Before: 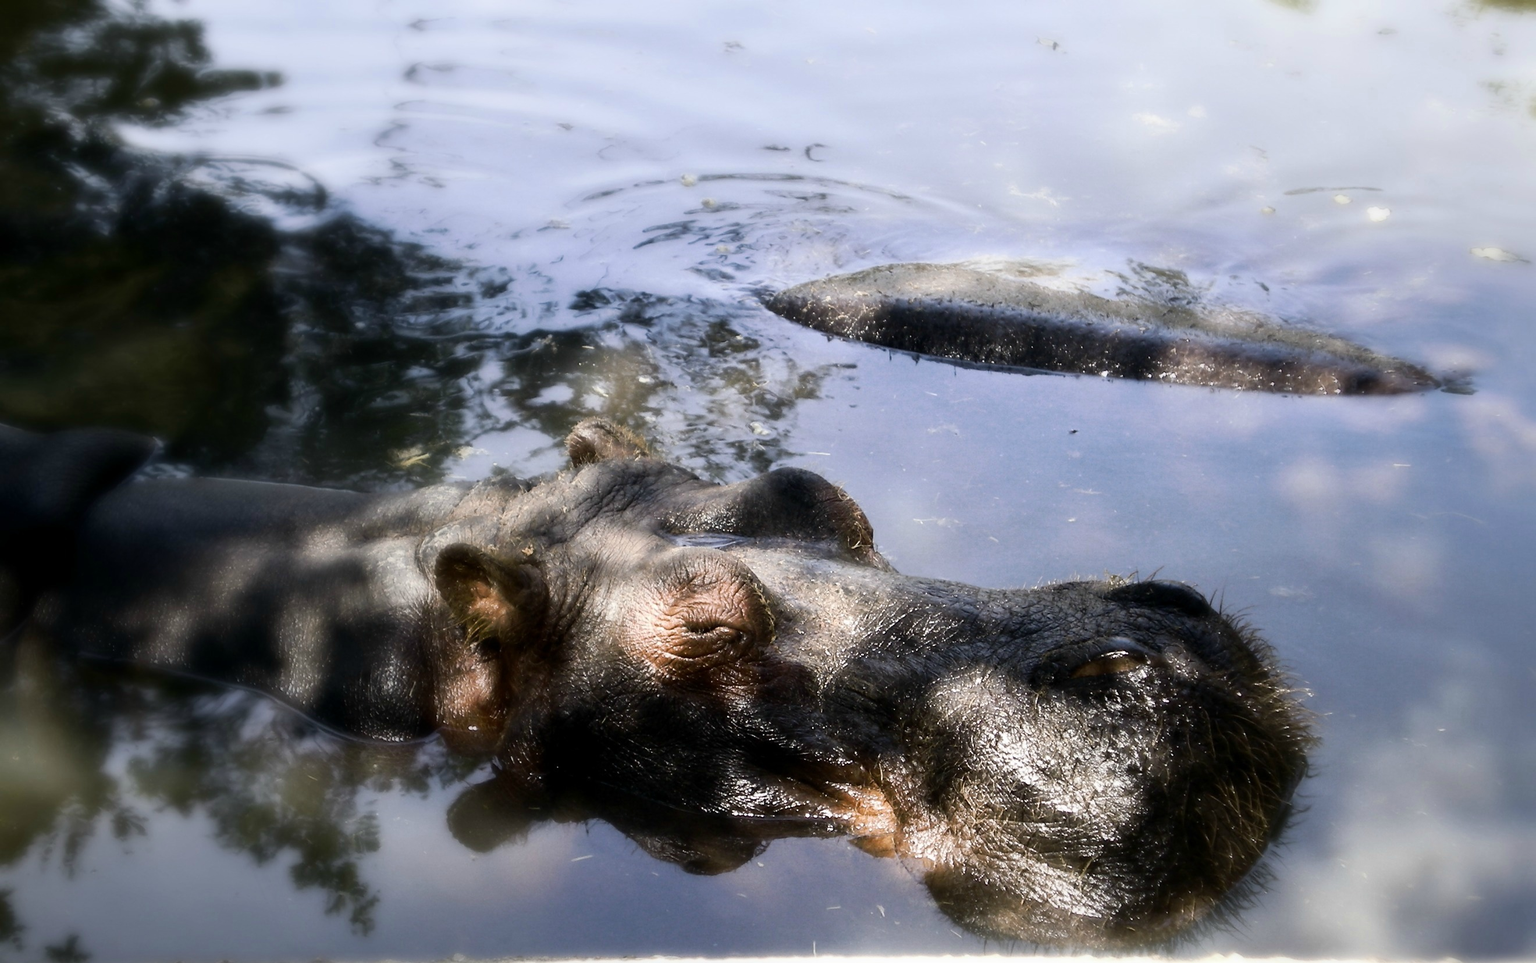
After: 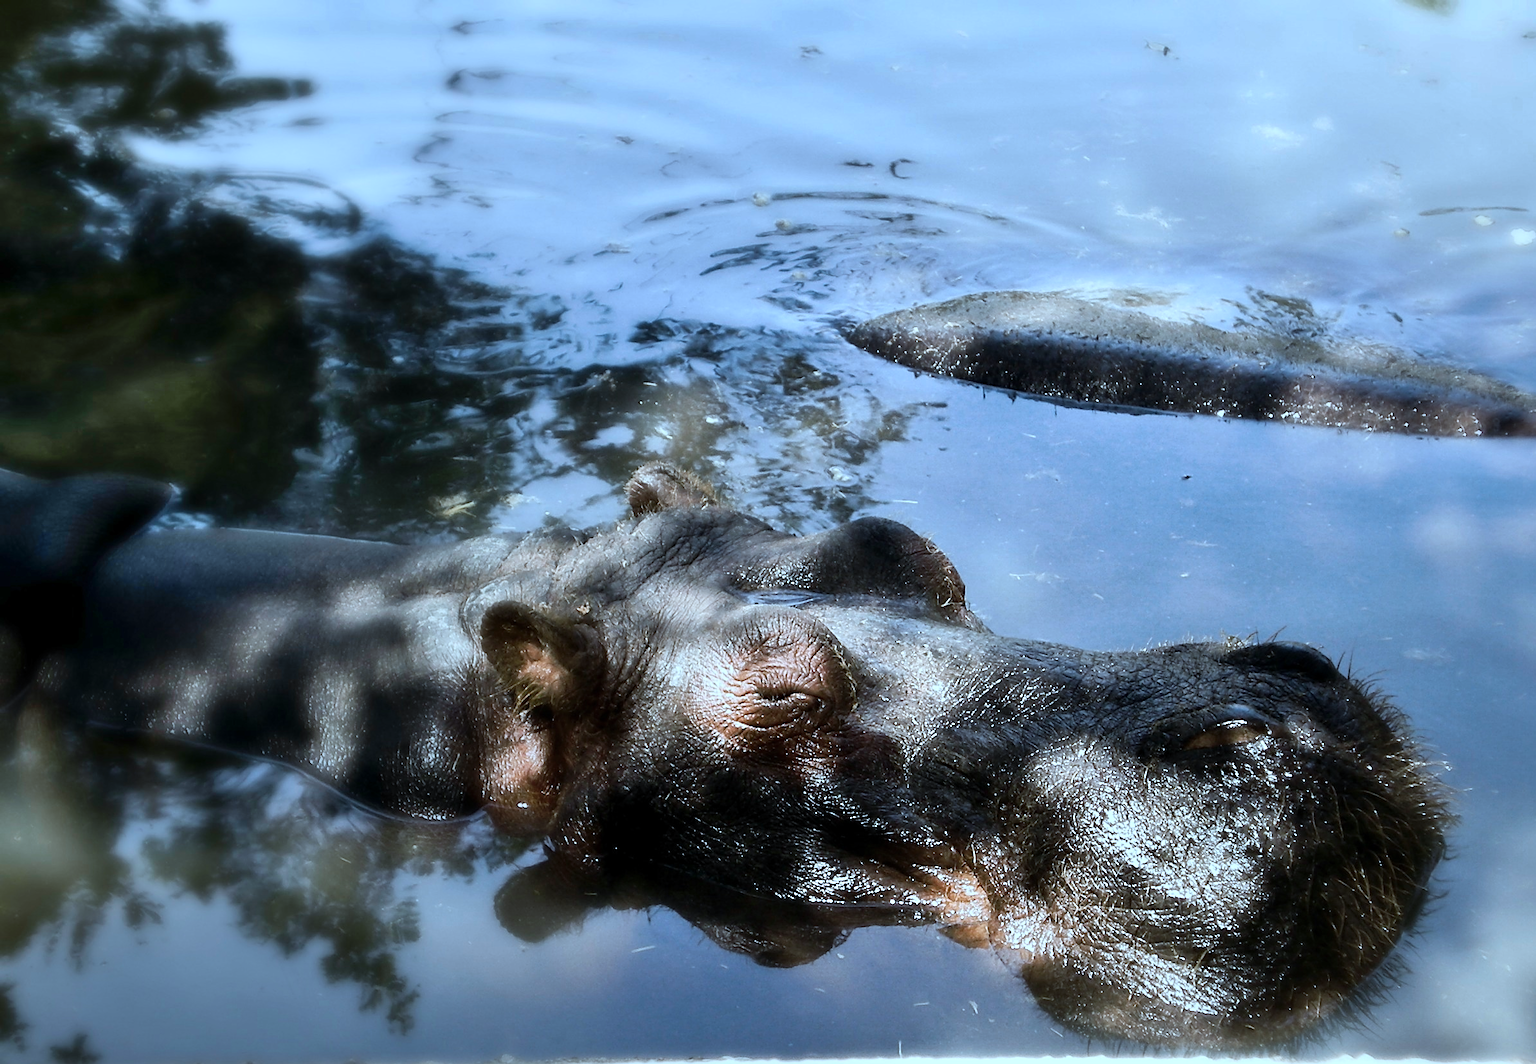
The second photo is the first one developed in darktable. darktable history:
color correction: highlights a* -9.73, highlights b* -20.98
sharpen: on, module defaults
crop: right 9.506%, bottom 0.05%
shadows and highlights: white point adjustment 0.028, soften with gaussian
